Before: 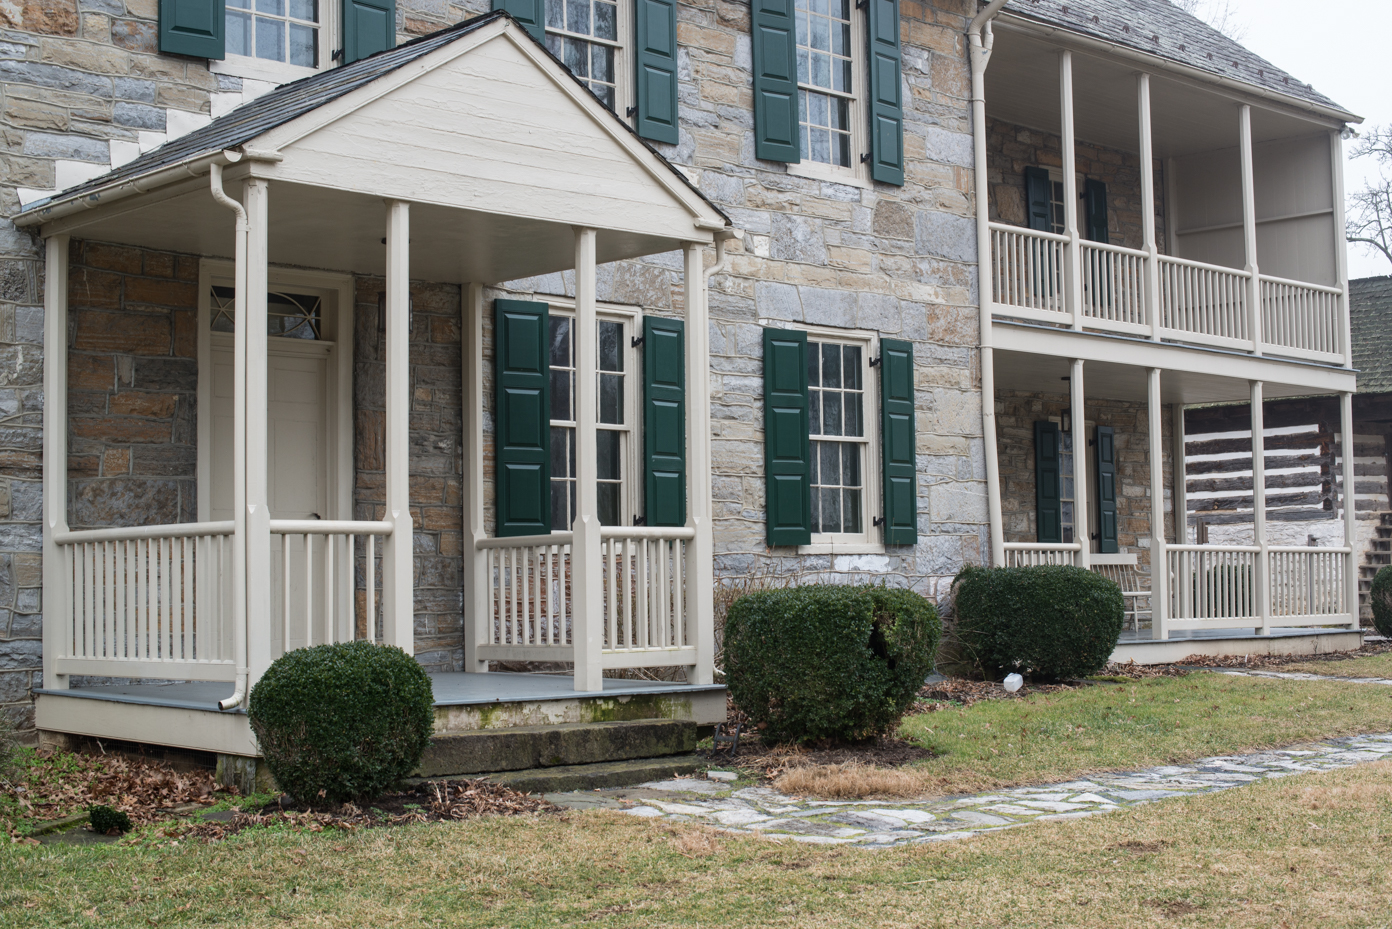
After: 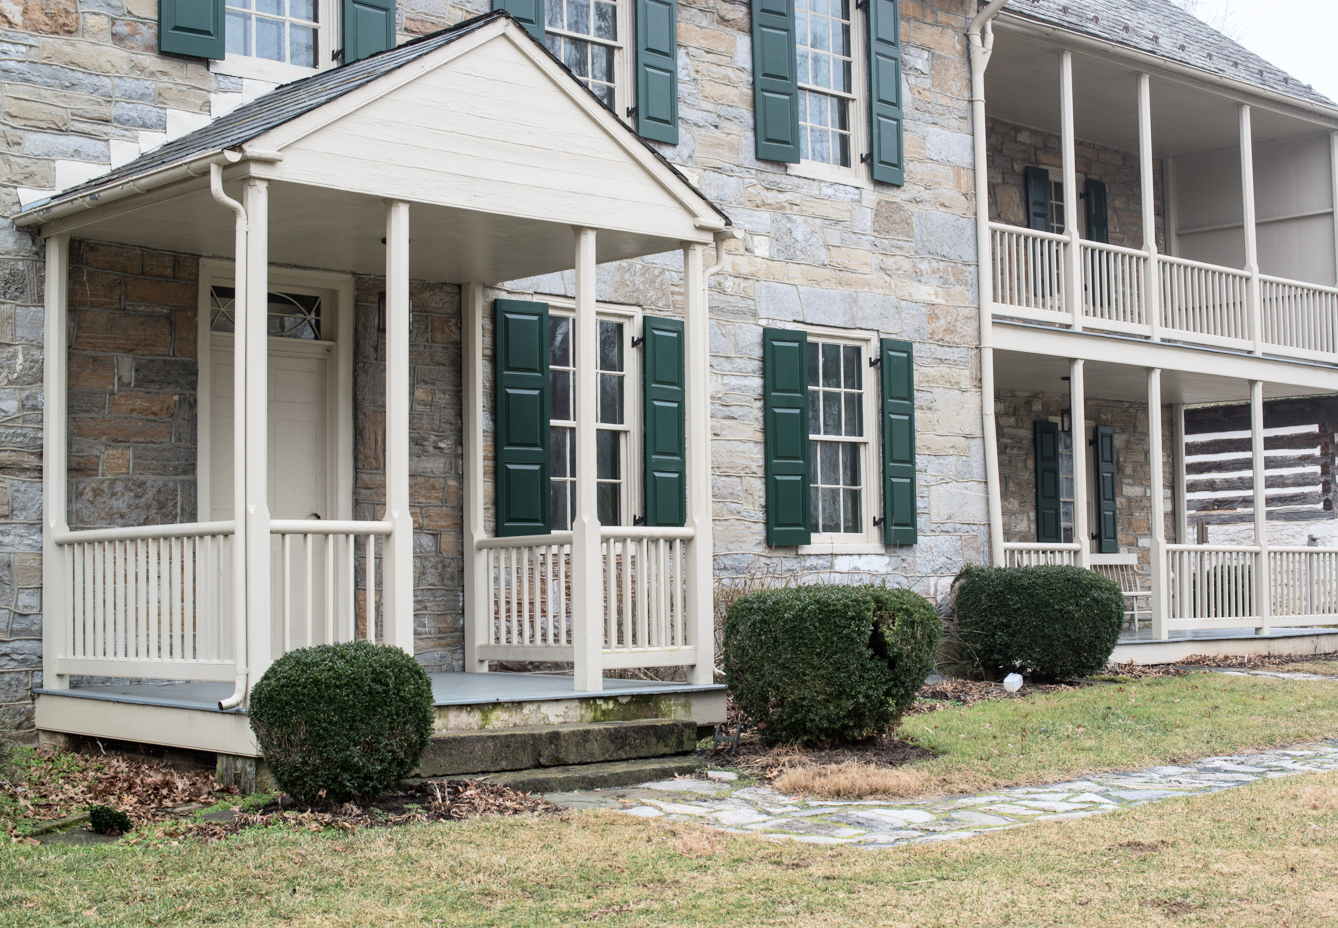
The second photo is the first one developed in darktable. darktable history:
crop: right 3.841%, bottom 0.039%
tone curve: curves: ch0 [(0, 0) (0.004, 0.001) (0.133, 0.151) (0.325, 0.399) (0.475, 0.579) (0.832, 0.902) (1, 1)], color space Lab, independent channels, preserve colors none
